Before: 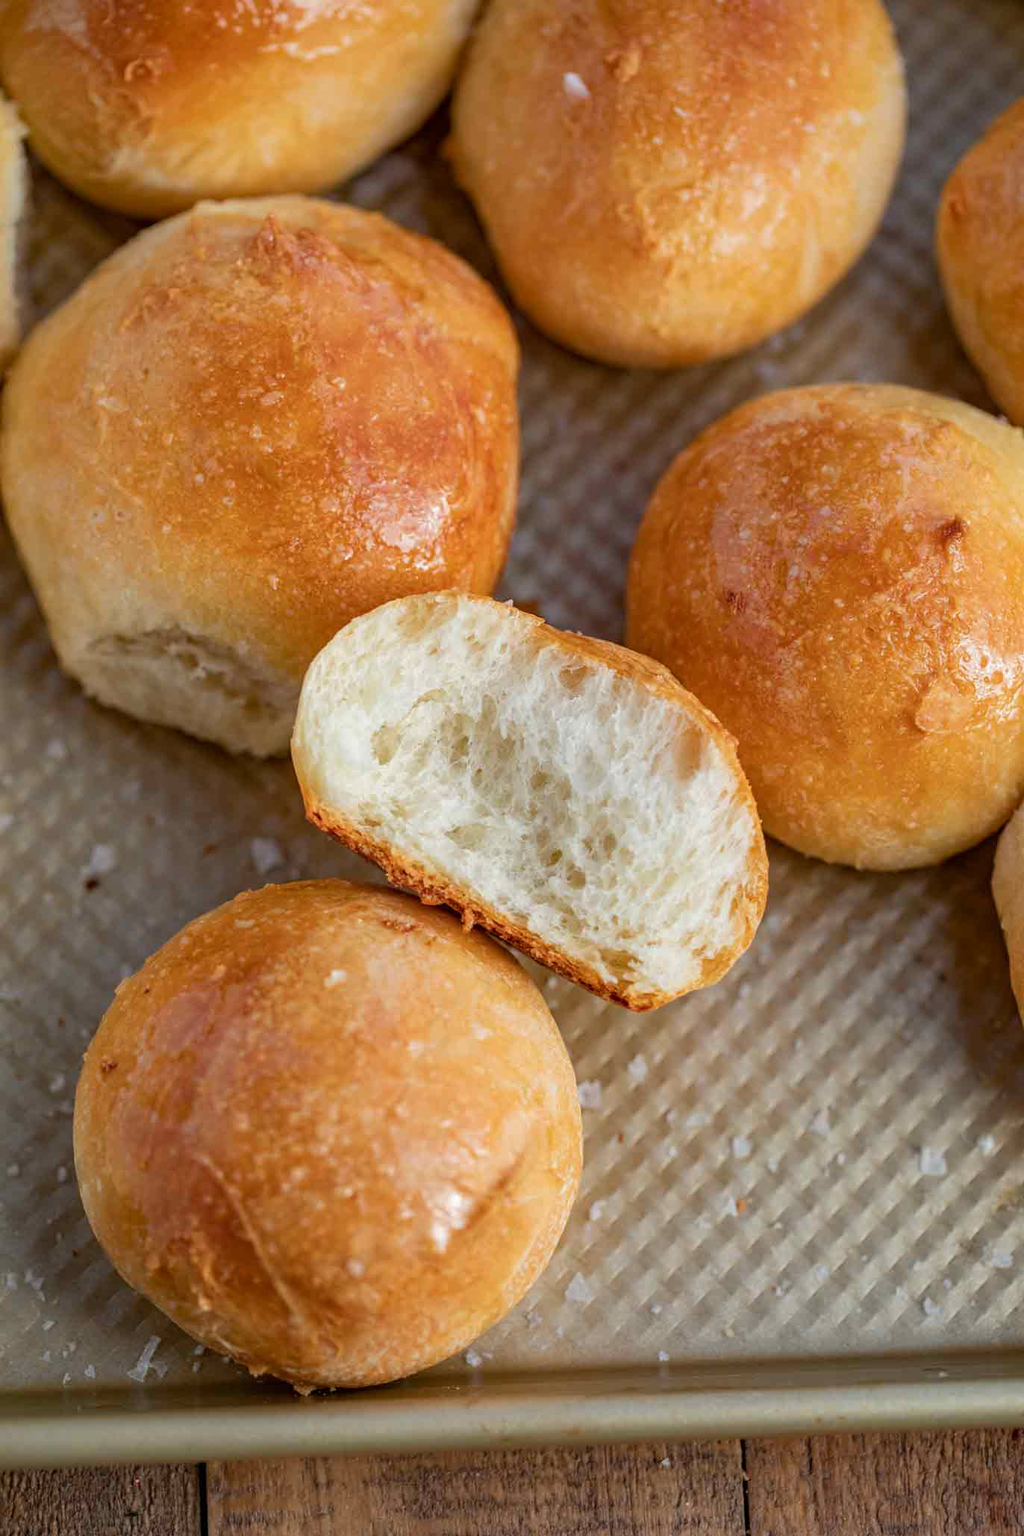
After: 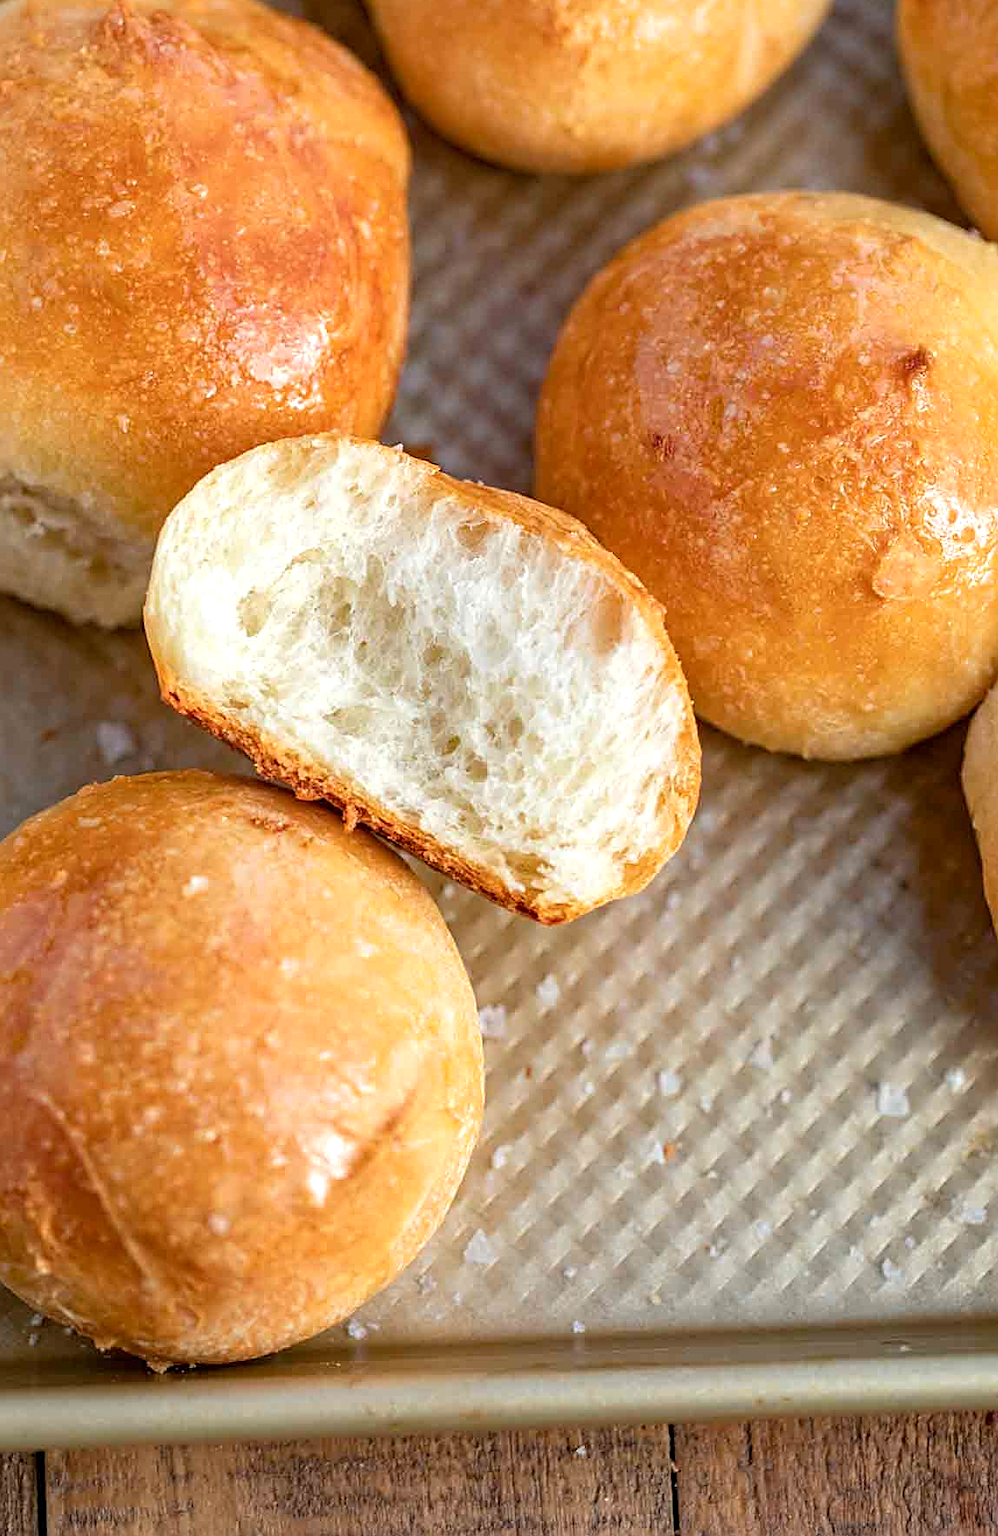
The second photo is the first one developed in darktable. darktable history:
crop: left 16.441%, top 14.299%
sharpen: on, module defaults
exposure: black level correction 0.001, exposure 0.498 EV, compensate exposure bias true, compensate highlight preservation false
